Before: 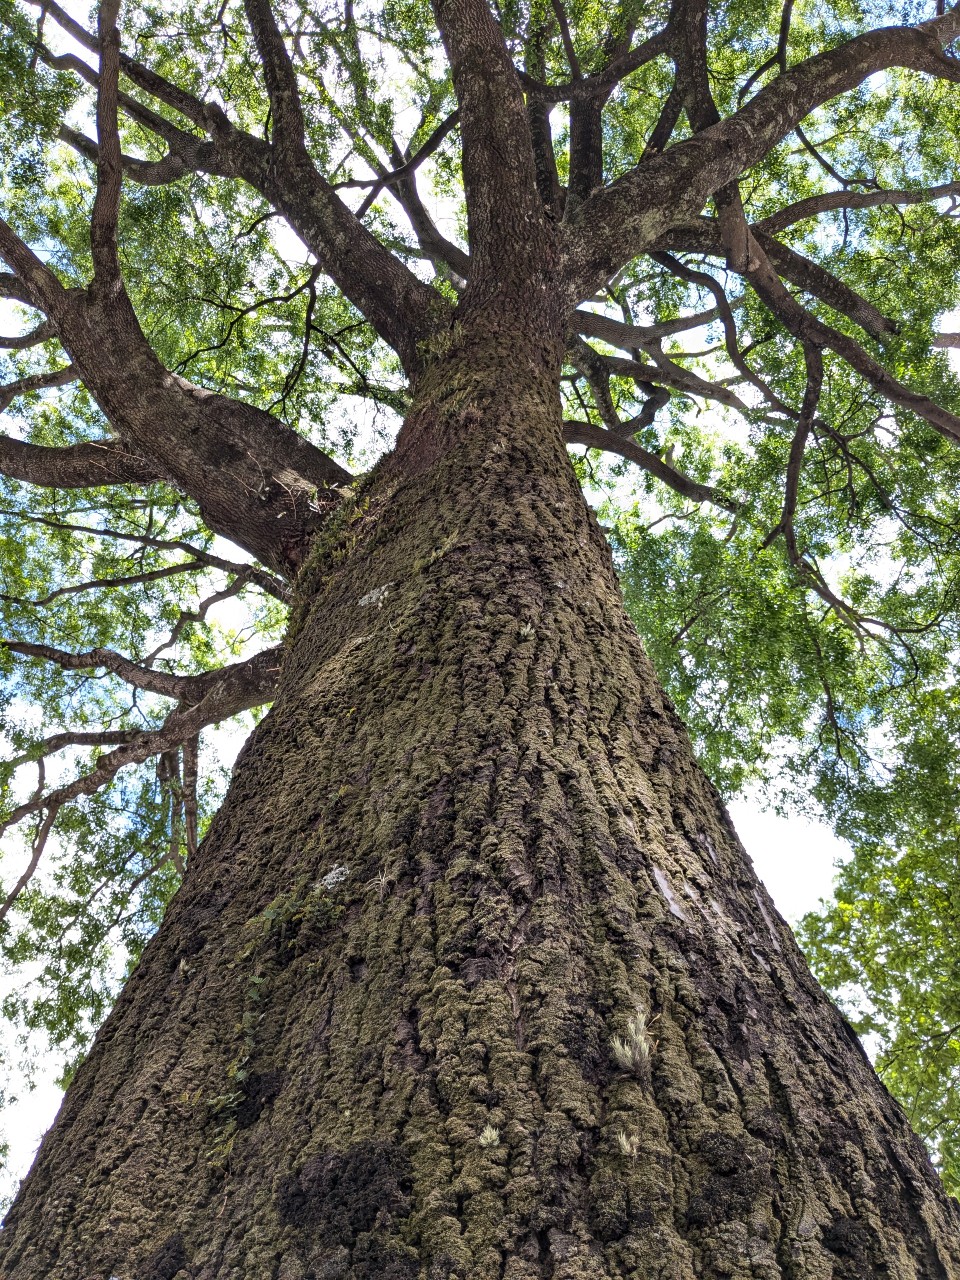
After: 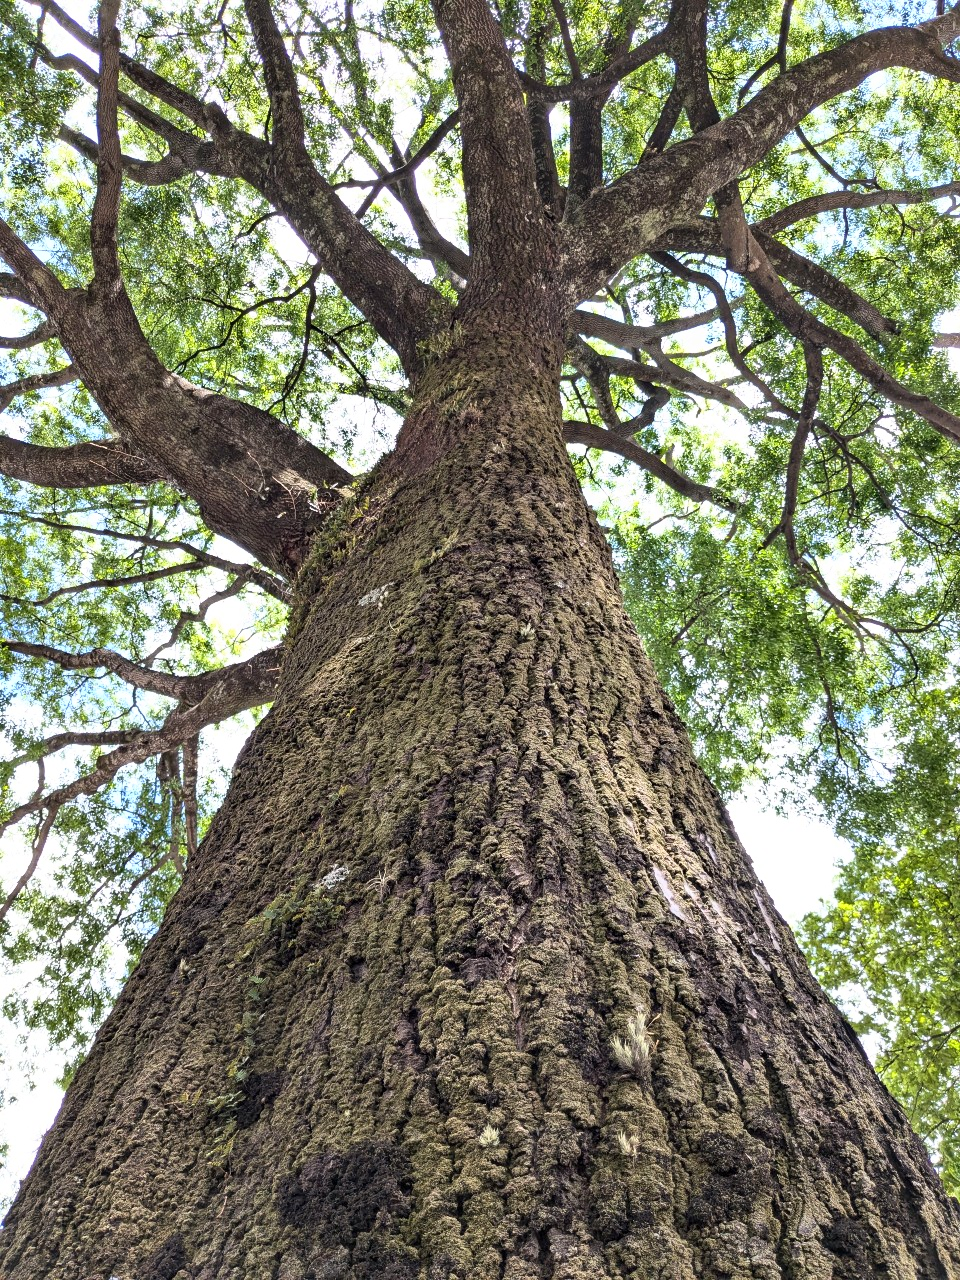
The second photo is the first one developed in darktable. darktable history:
base curve: curves: ch0 [(0, 0) (0.579, 0.807) (1, 1)]
